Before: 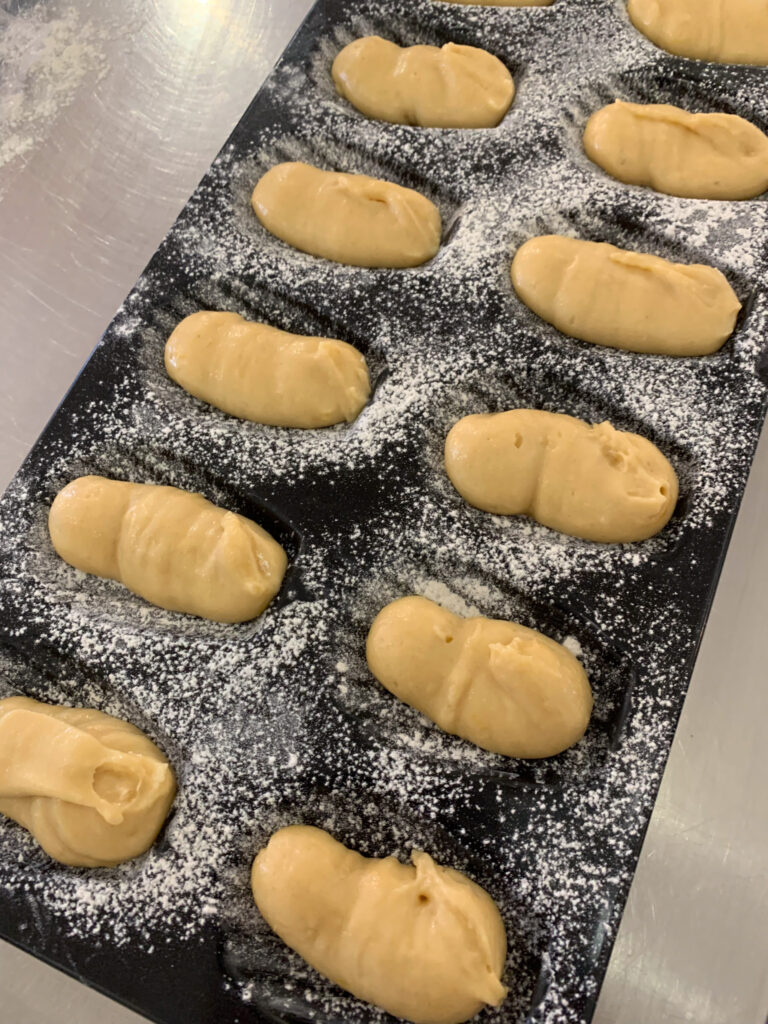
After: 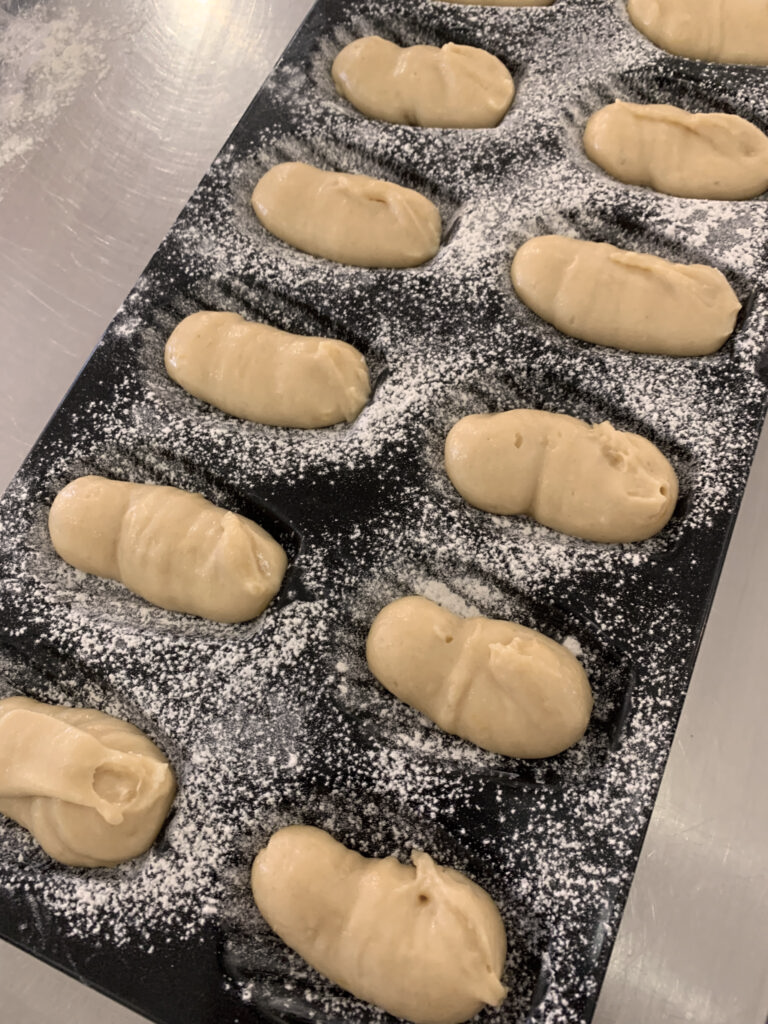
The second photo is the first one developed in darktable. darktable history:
color correction: highlights a* 5.52, highlights b* 5.22, saturation 0.629
